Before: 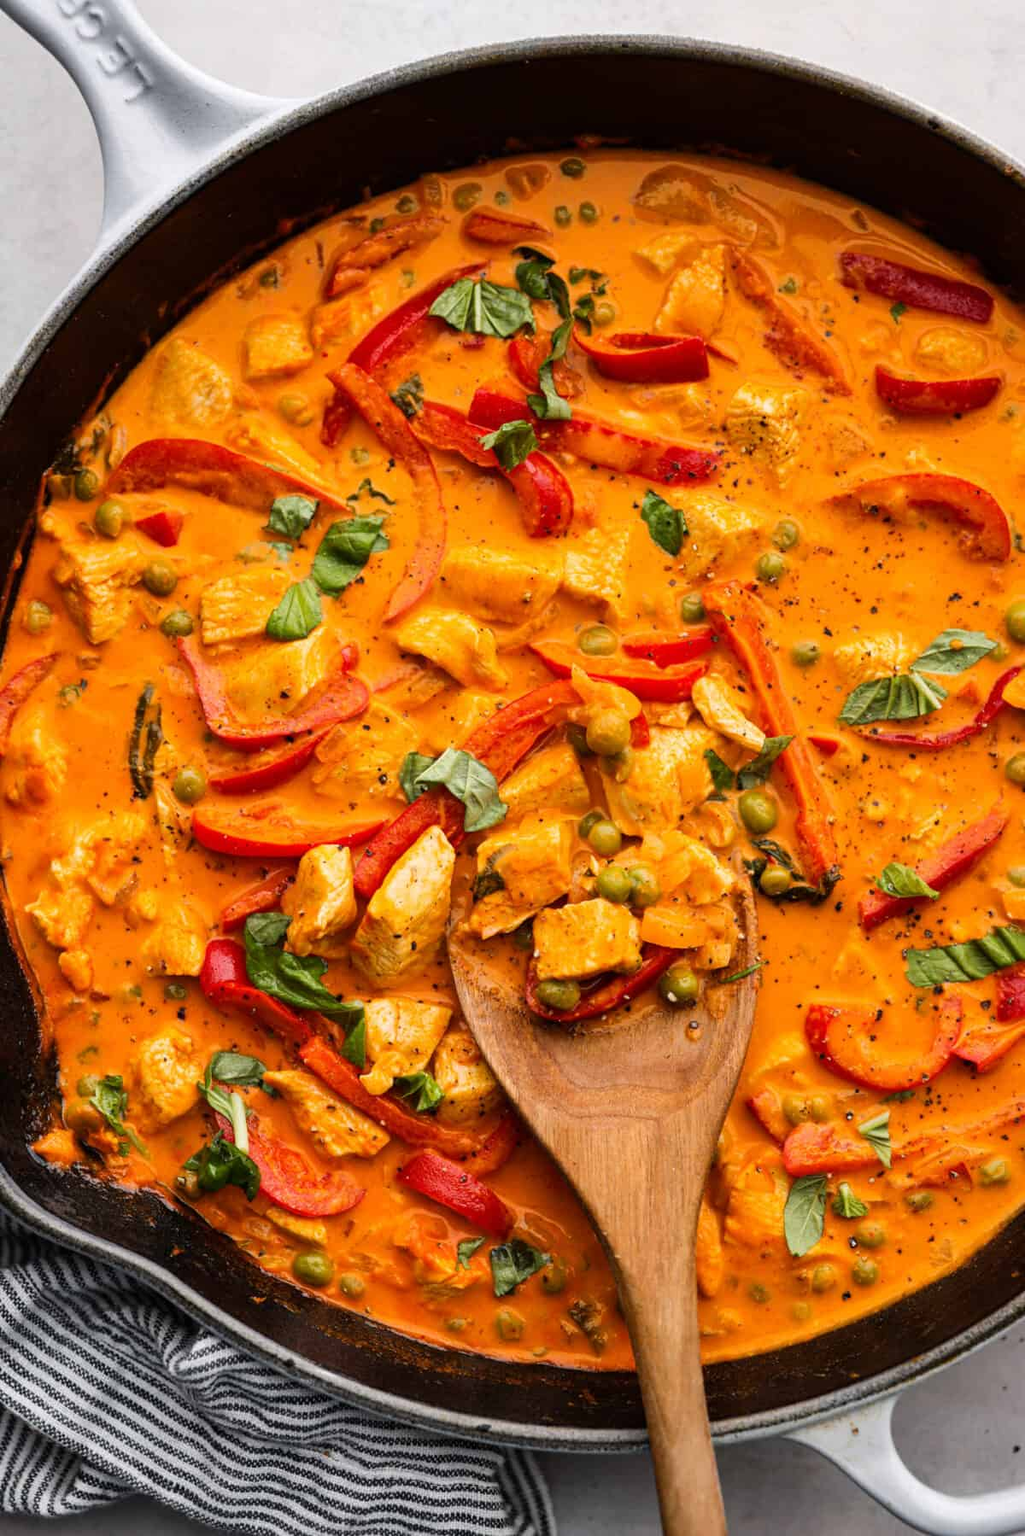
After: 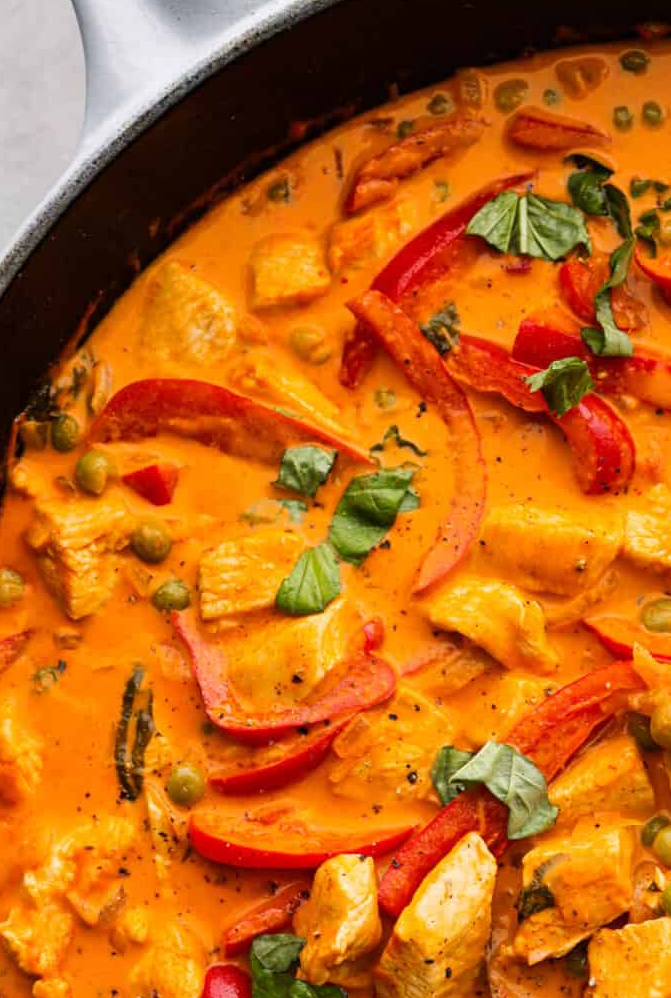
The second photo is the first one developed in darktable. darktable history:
crop and rotate: left 3.031%, top 7.55%, right 41.051%, bottom 36.961%
